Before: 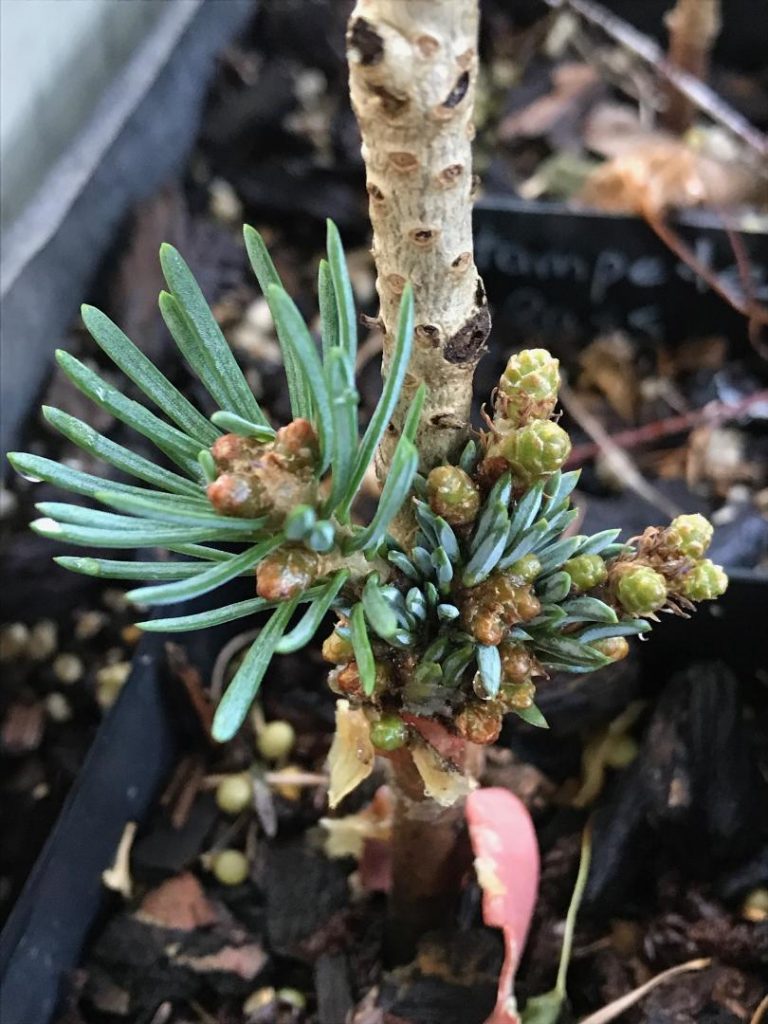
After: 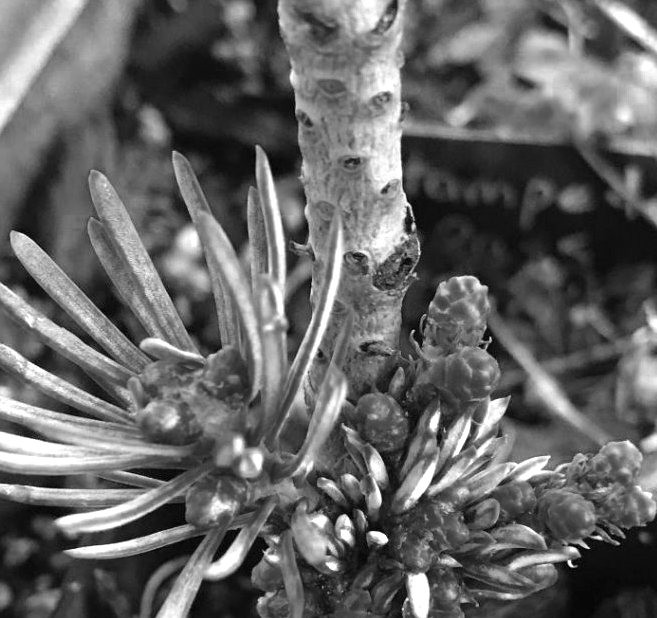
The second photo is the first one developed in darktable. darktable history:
color zones: curves: ch0 [(0.287, 0.048) (0.493, 0.484) (0.737, 0.816)]; ch1 [(0, 0) (0.143, 0) (0.286, 0) (0.429, 0) (0.571, 0) (0.714, 0) (0.857, 0)]
exposure: exposure 0.515 EV, compensate highlight preservation false
crop and rotate: left 9.345%, top 7.22%, right 4.982%, bottom 32.331%
